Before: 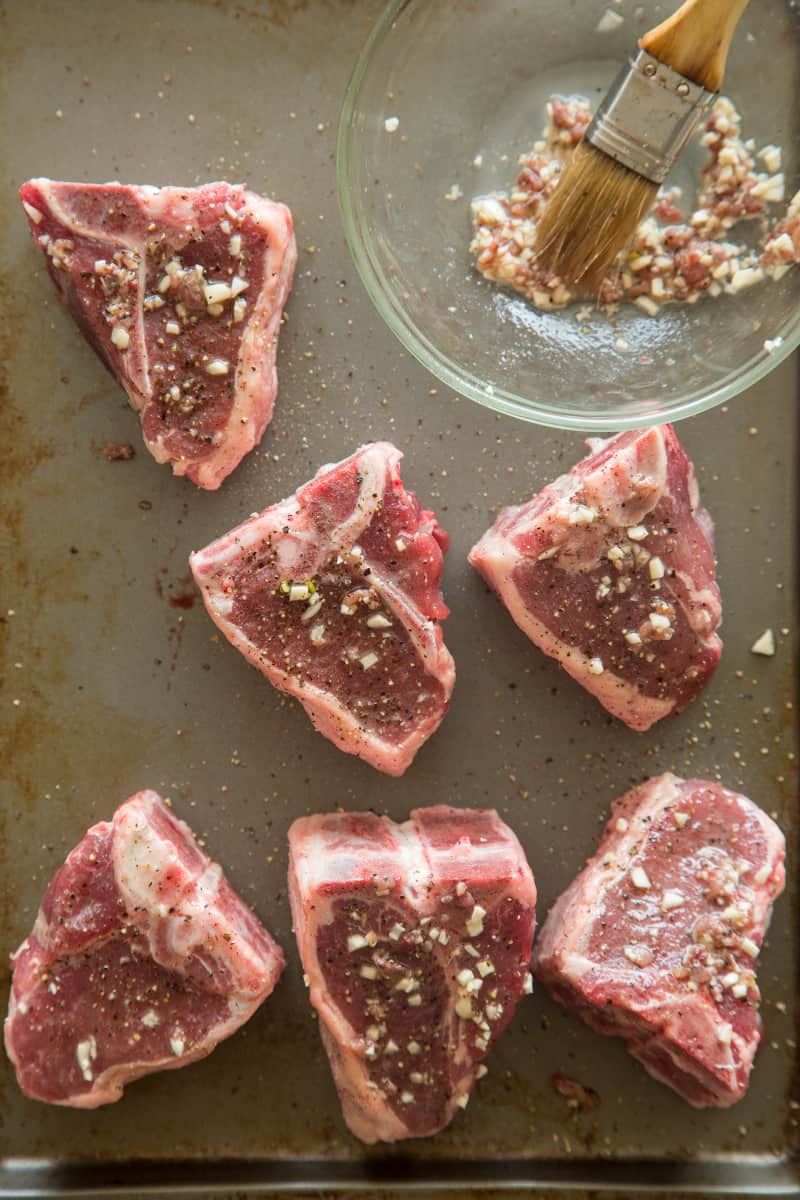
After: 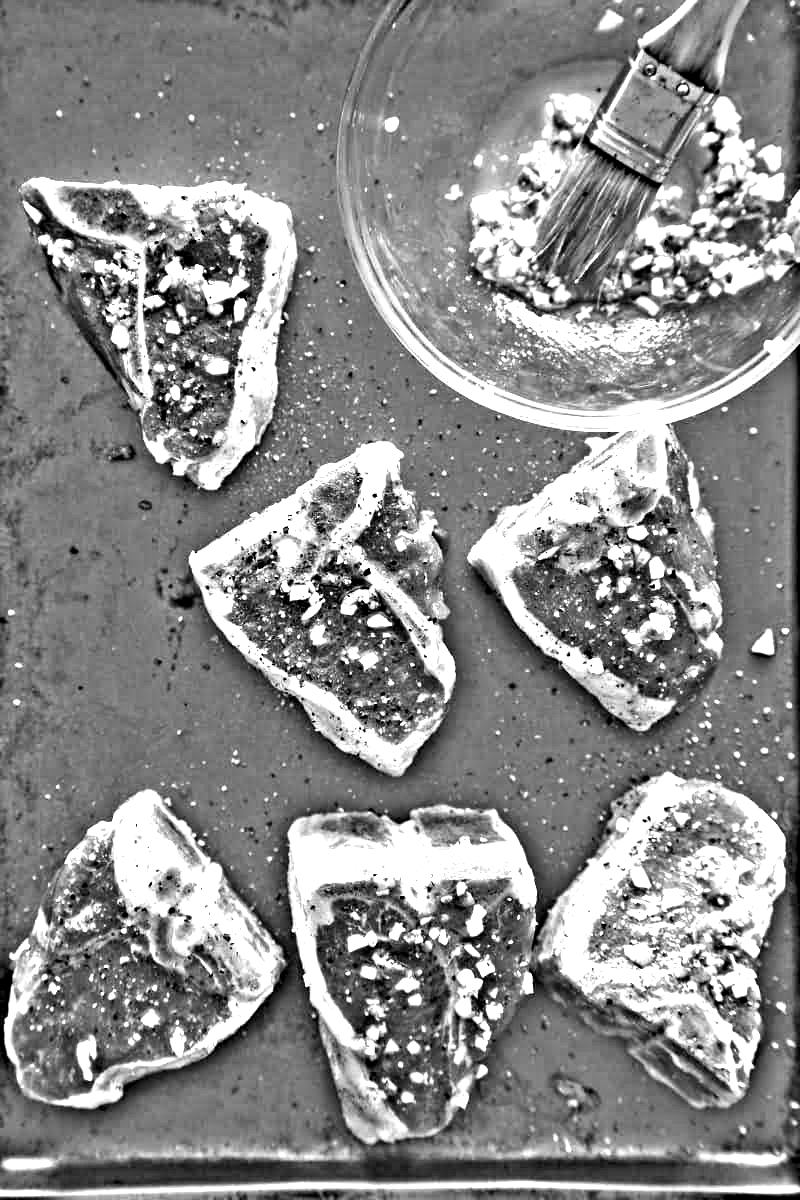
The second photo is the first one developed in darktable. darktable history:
highpass: on, module defaults
exposure: exposure 2.04 EV, compensate highlight preservation false
